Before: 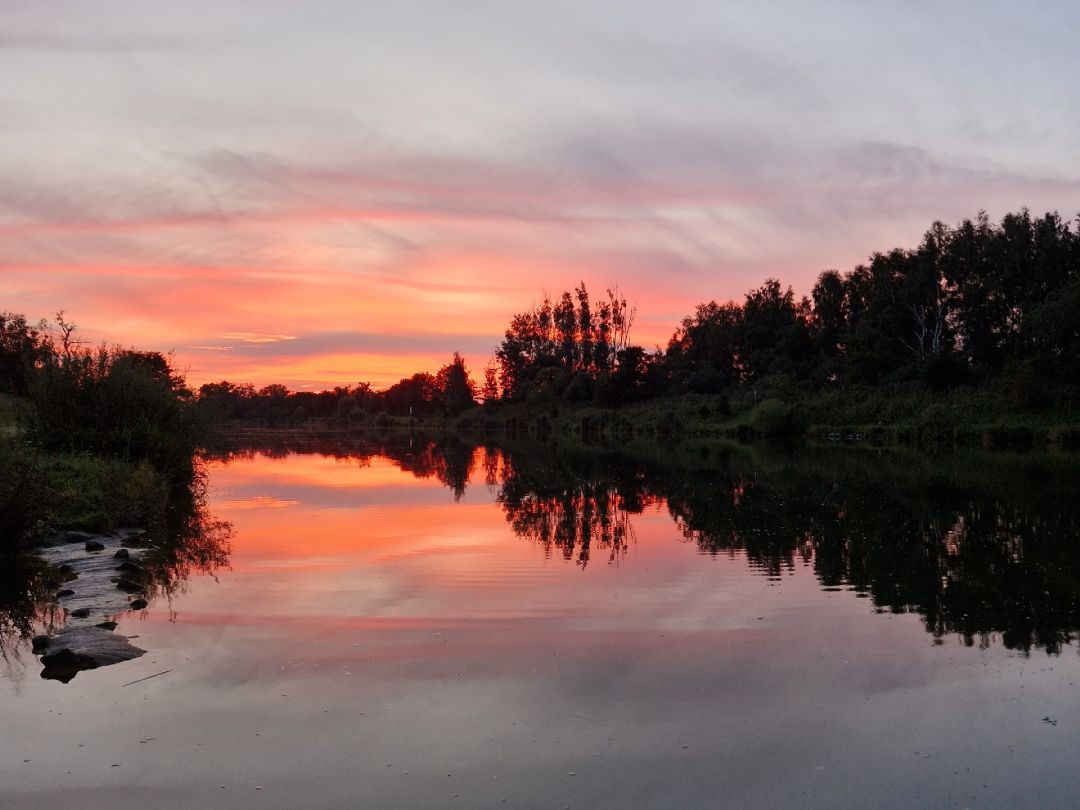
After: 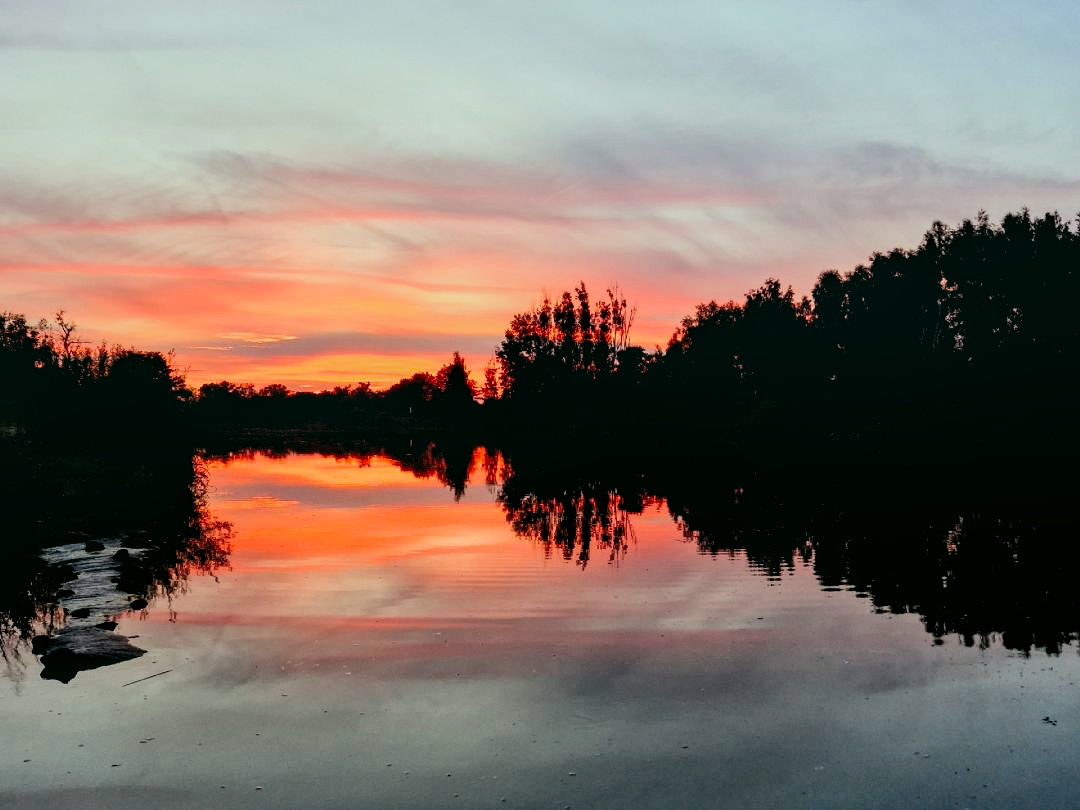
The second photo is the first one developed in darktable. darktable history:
color correction: highlights a* -7.33, highlights b* 1.26, shadows a* -3.55, saturation 1.4
filmic rgb: black relative exposure -5 EV, white relative exposure 3.5 EV, hardness 3.19, contrast 1.5, highlights saturation mix -50%
local contrast: on, module defaults
